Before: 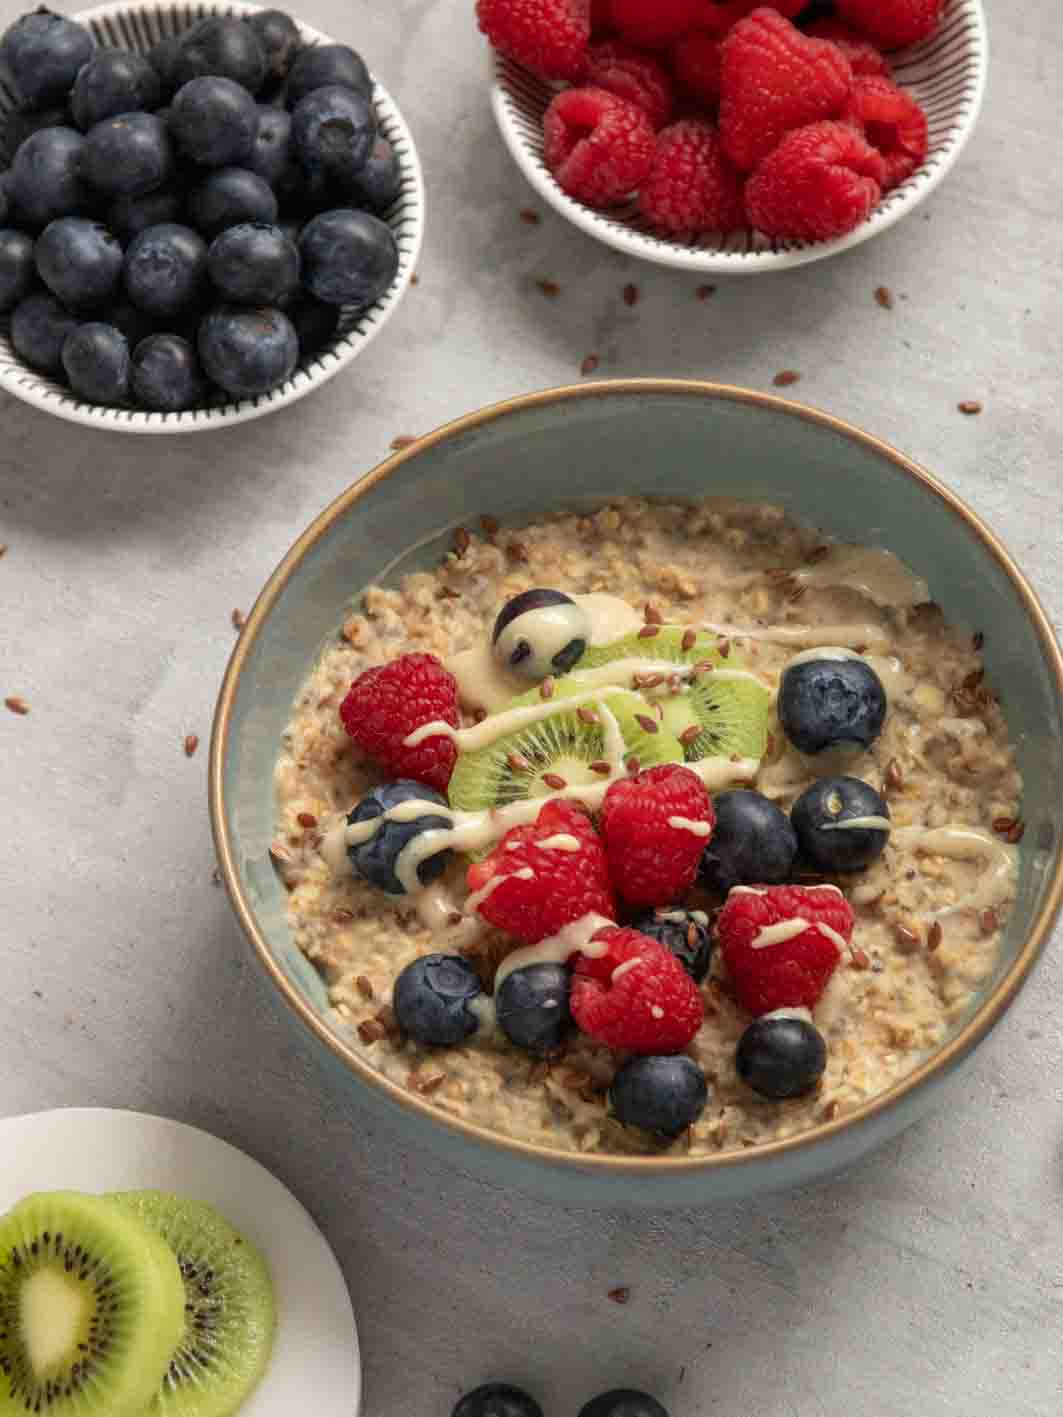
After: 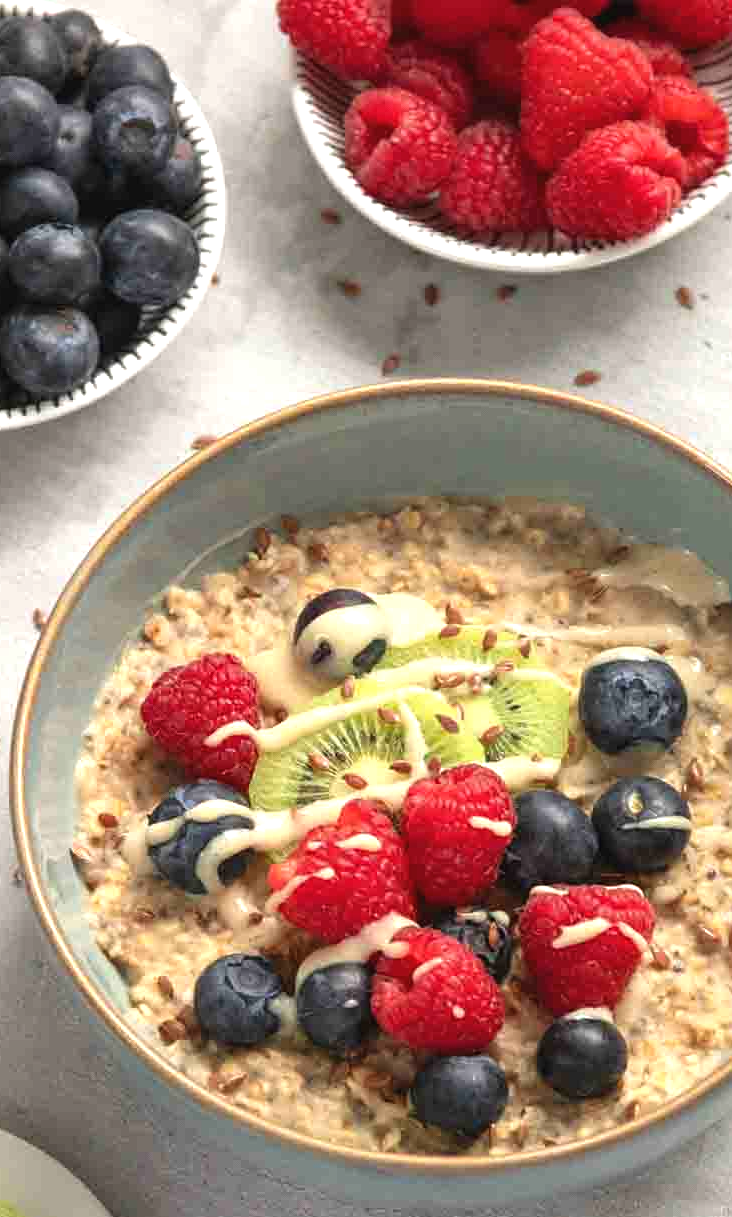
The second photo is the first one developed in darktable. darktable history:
exposure: black level correction -0.002, exposure 0.712 EV, compensate highlight preservation false
crop: left 18.761%, right 12.307%, bottom 14.101%
sharpen: amount 0.205
